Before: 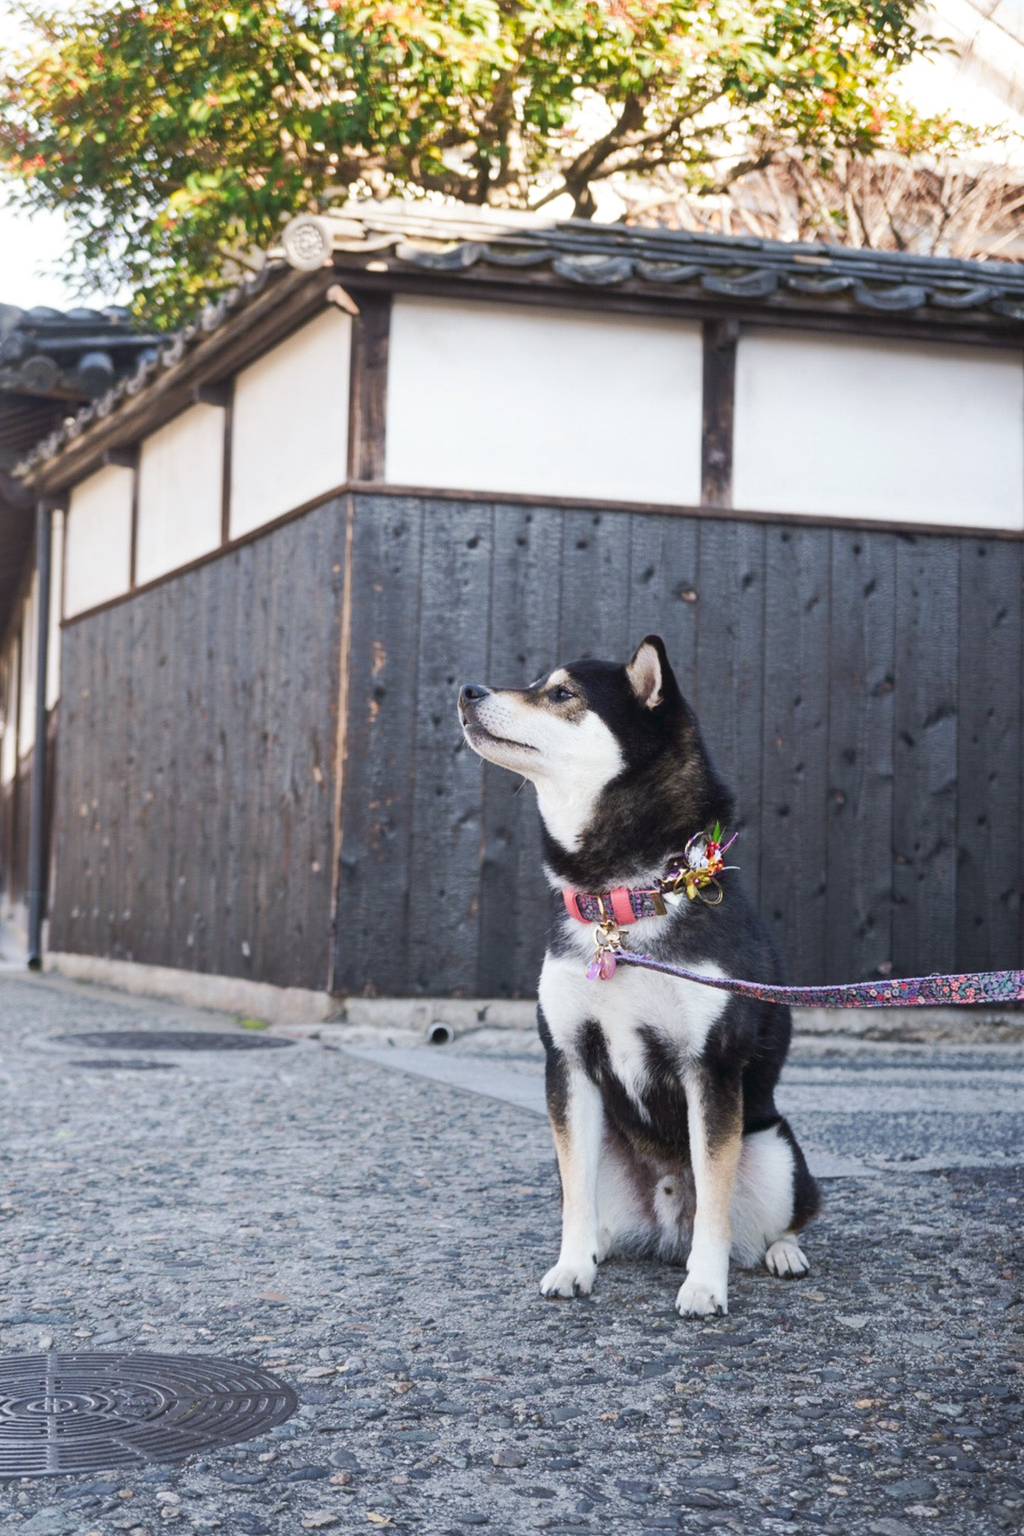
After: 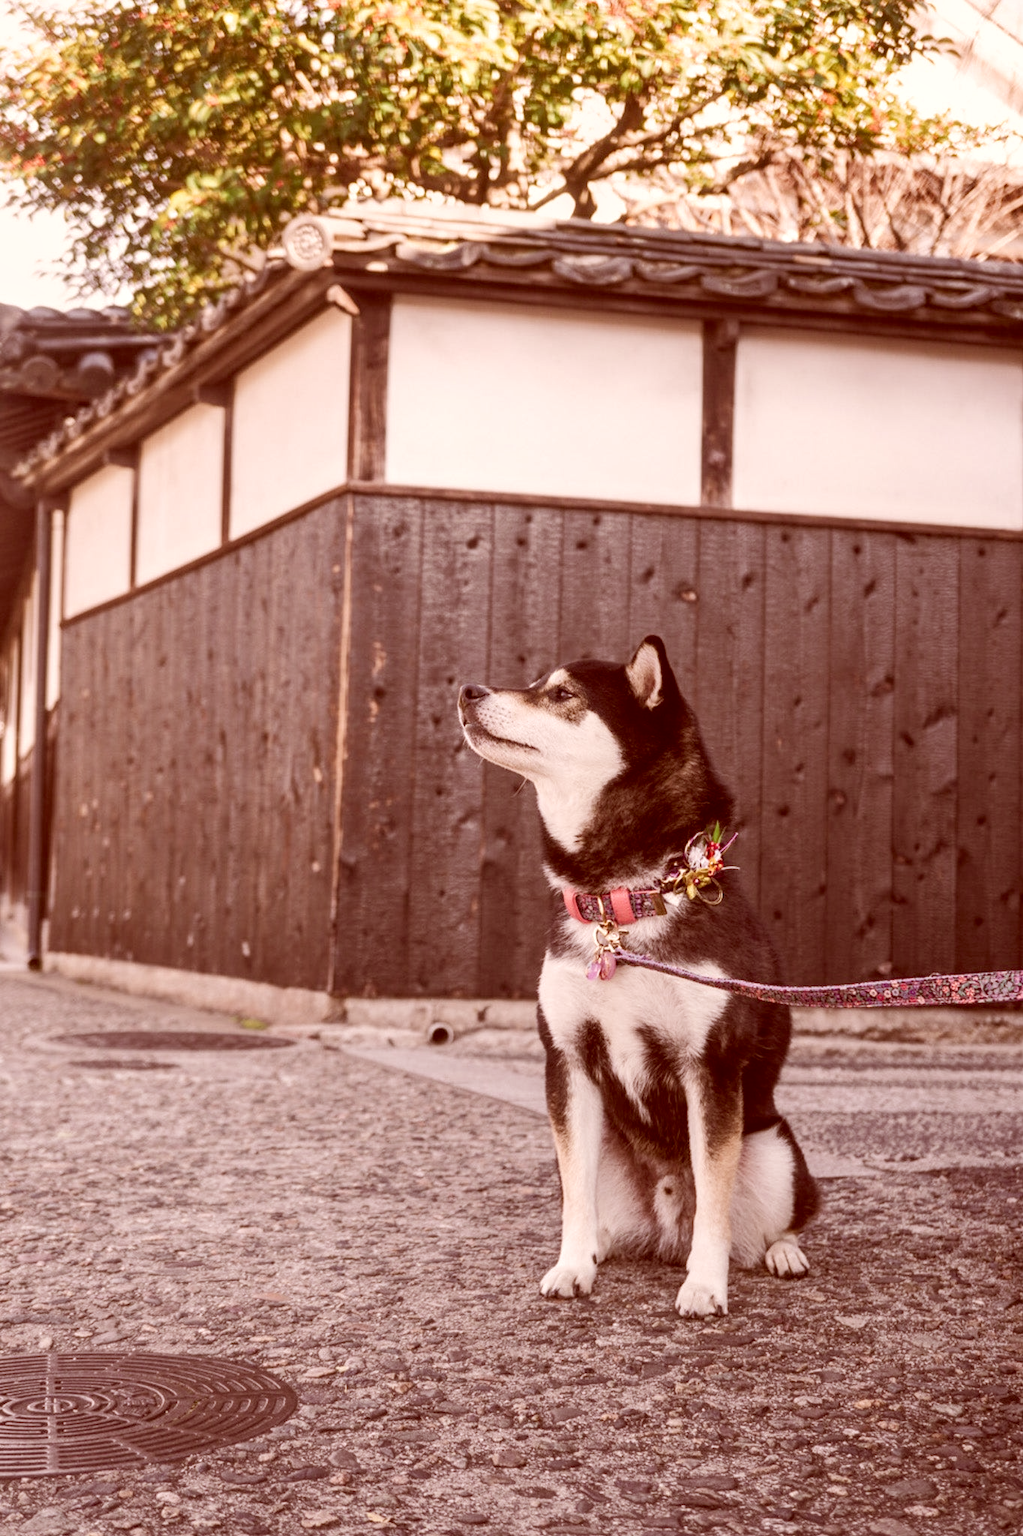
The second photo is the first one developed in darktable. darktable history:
tone equalizer: on, module defaults
contrast brightness saturation: saturation -0.082
local contrast: on, module defaults
color correction: highlights a* 9.1, highlights b* 8.61, shadows a* 39.72, shadows b* 39.61, saturation 0.772
